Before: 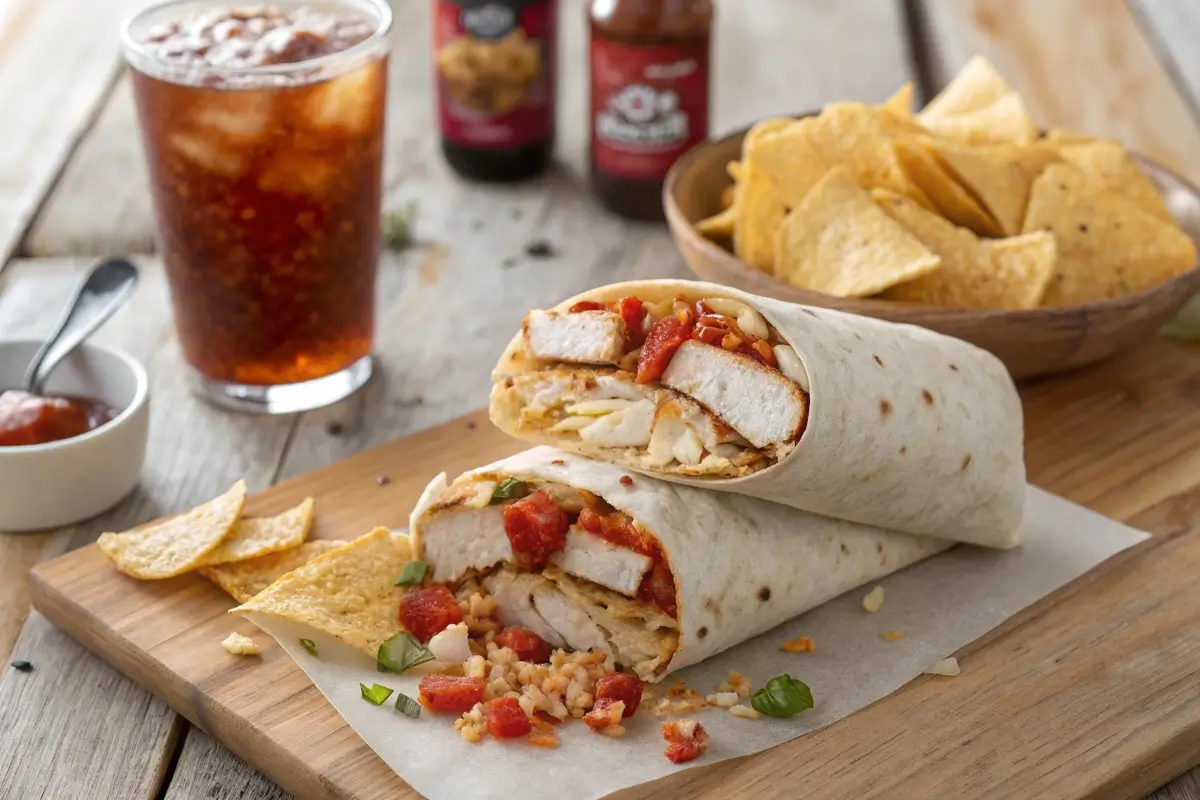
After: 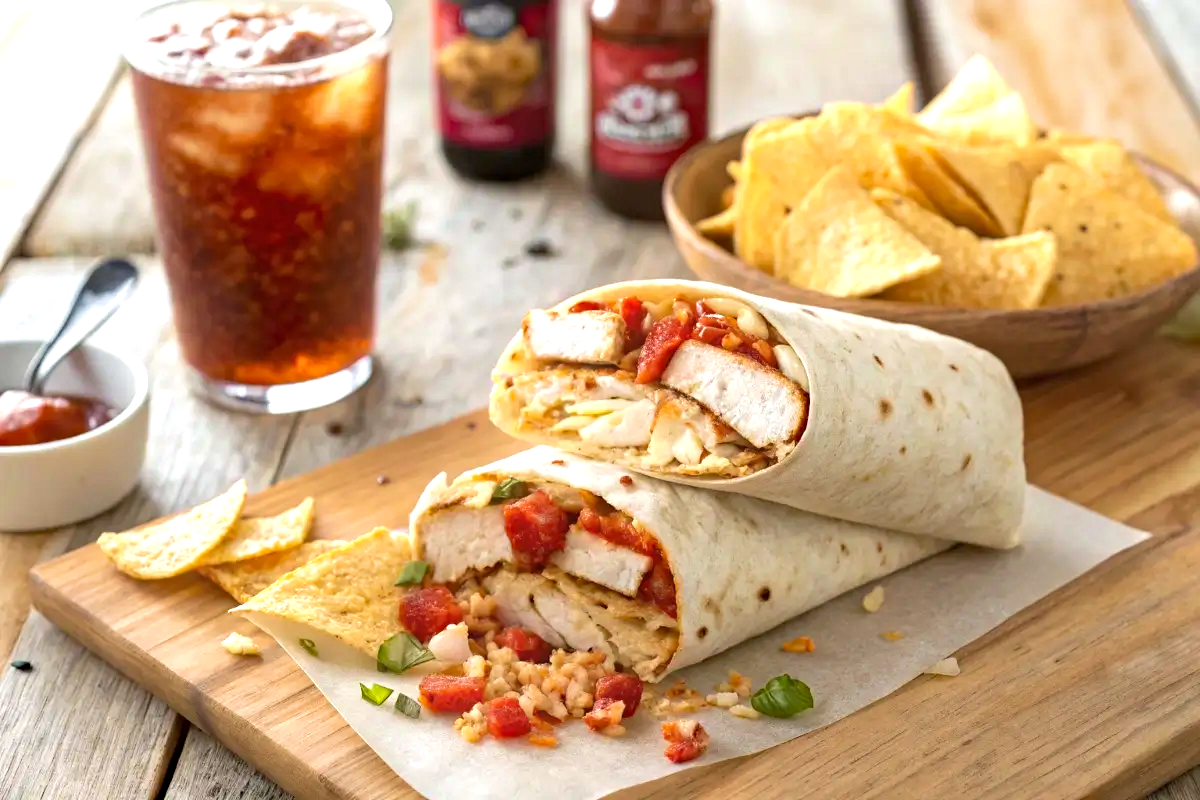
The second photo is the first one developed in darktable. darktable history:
velvia: on, module defaults
haze removal: compatibility mode true, adaptive false
exposure: black level correction 0, exposure 0.693 EV, compensate exposure bias true, compensate highlight preservation false
